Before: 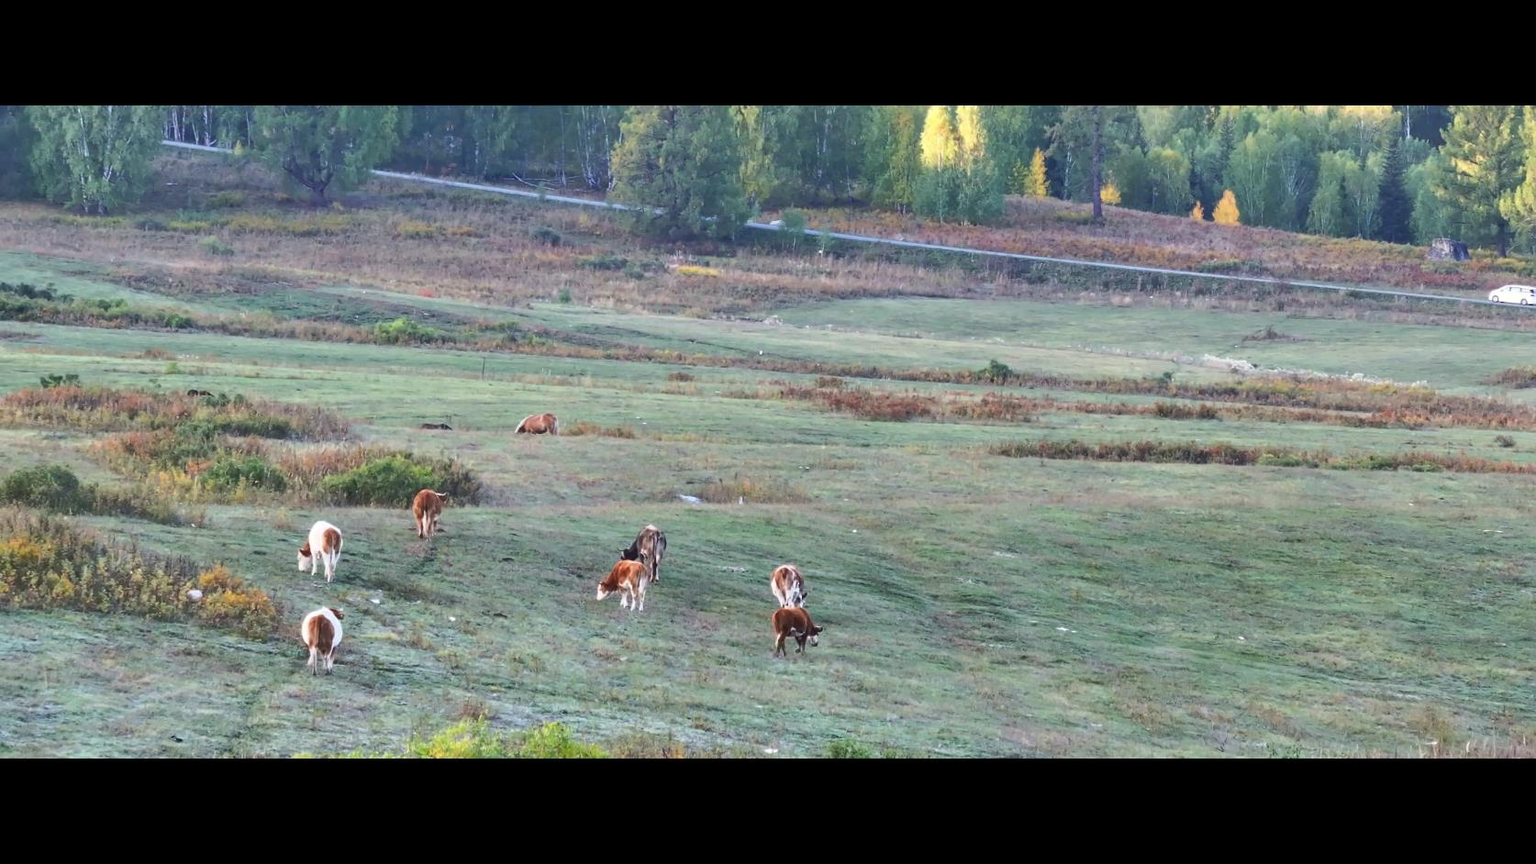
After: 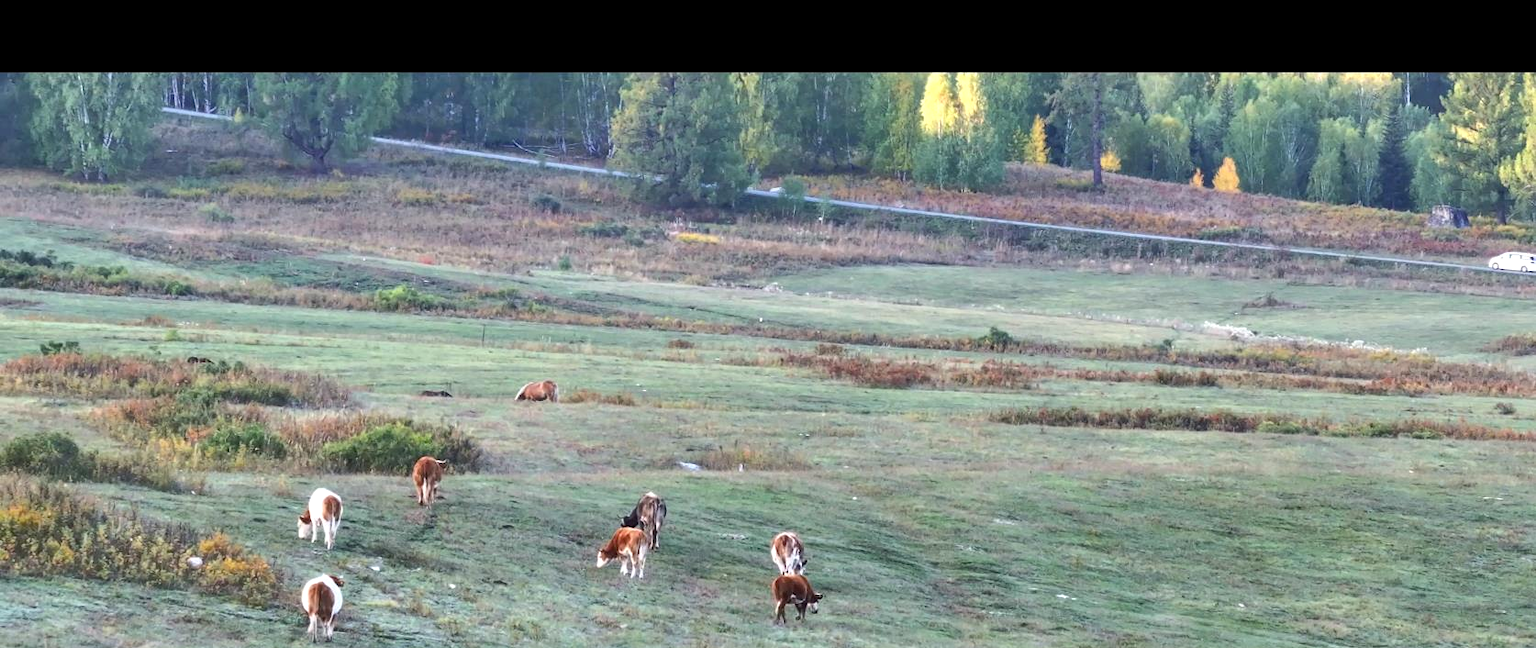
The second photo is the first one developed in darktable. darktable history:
local contrast: highlights 107%, shadows 103%, detail 119%, midtone range 0.2
exposure: exposure 0.197 EV, compensate highlight preservation false
crop: top 3.841%, bottom 21.101%
